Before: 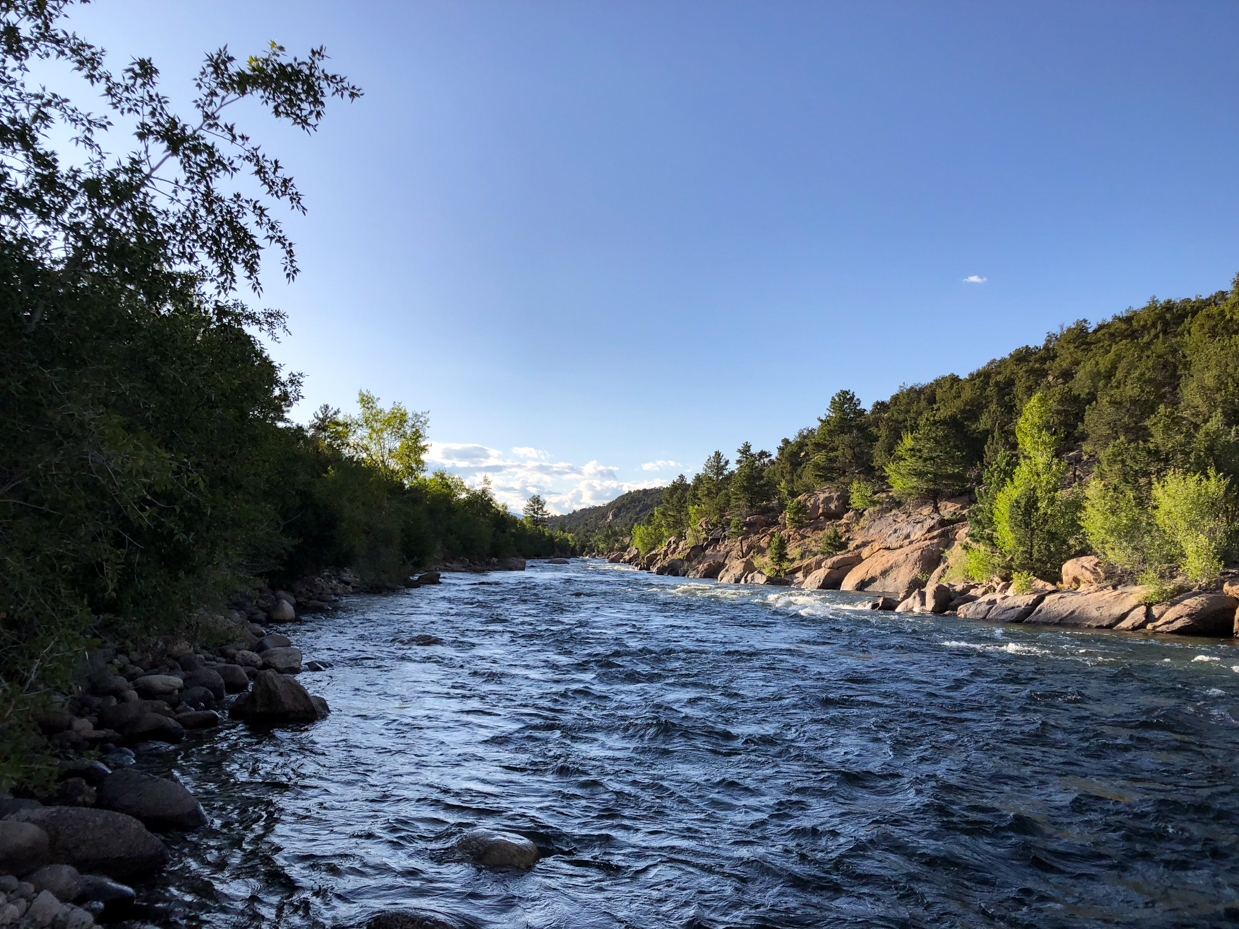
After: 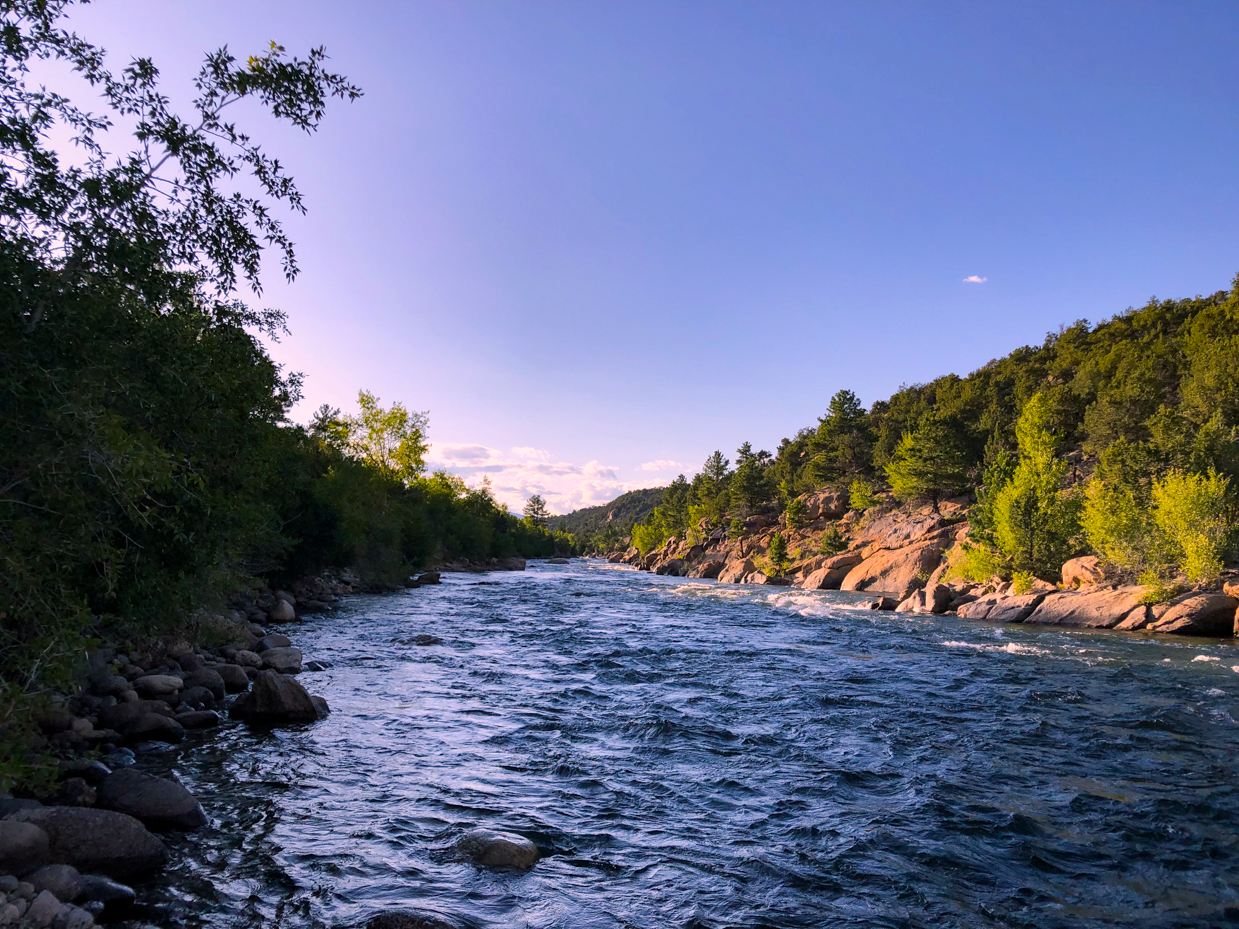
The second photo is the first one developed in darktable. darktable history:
color balance rgb: highlights gain › chroma 4.414%, highlights gain › hue 30.64°, perceptual saturation grading › global saturation 29.811%, global vibrance 9.157%
color correction: highlights a* -0.09, highlights b* -5.92, shadows a* -0.121, shadows b* -0.127
